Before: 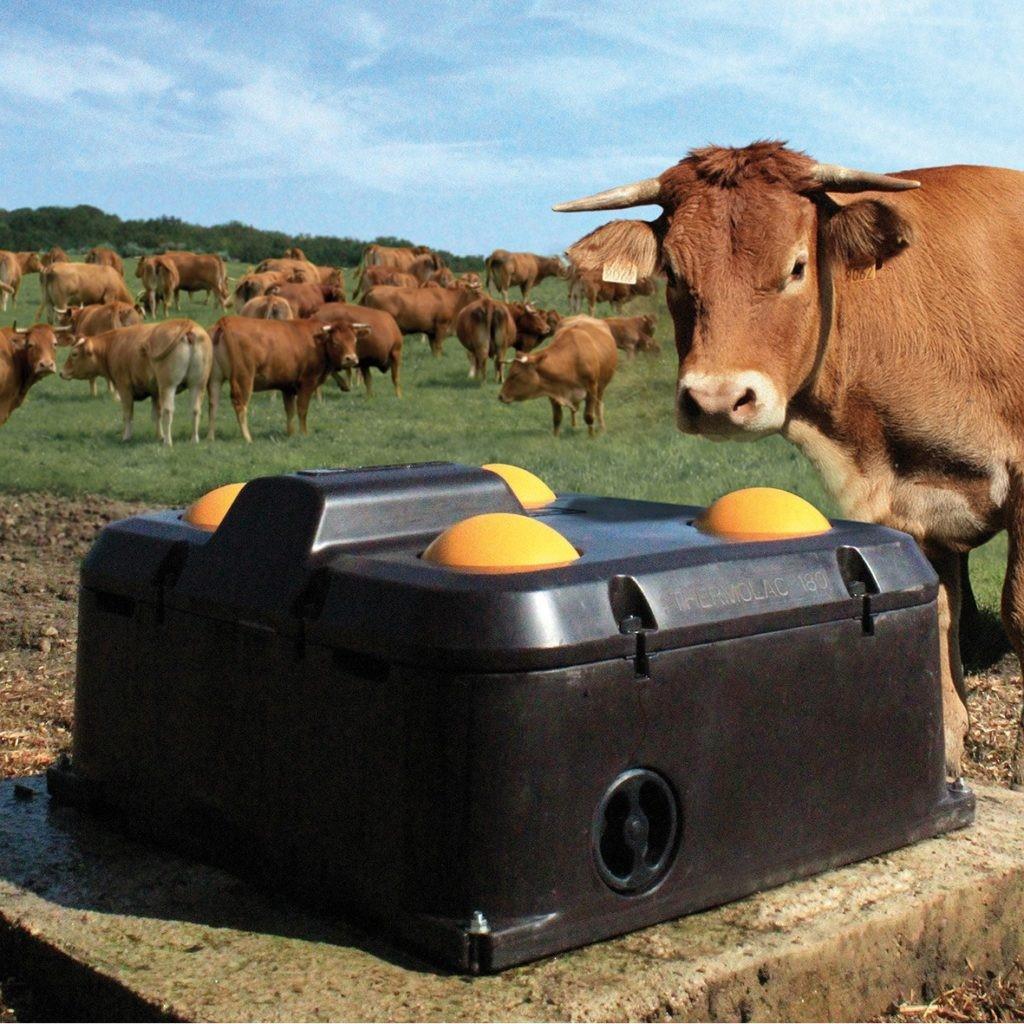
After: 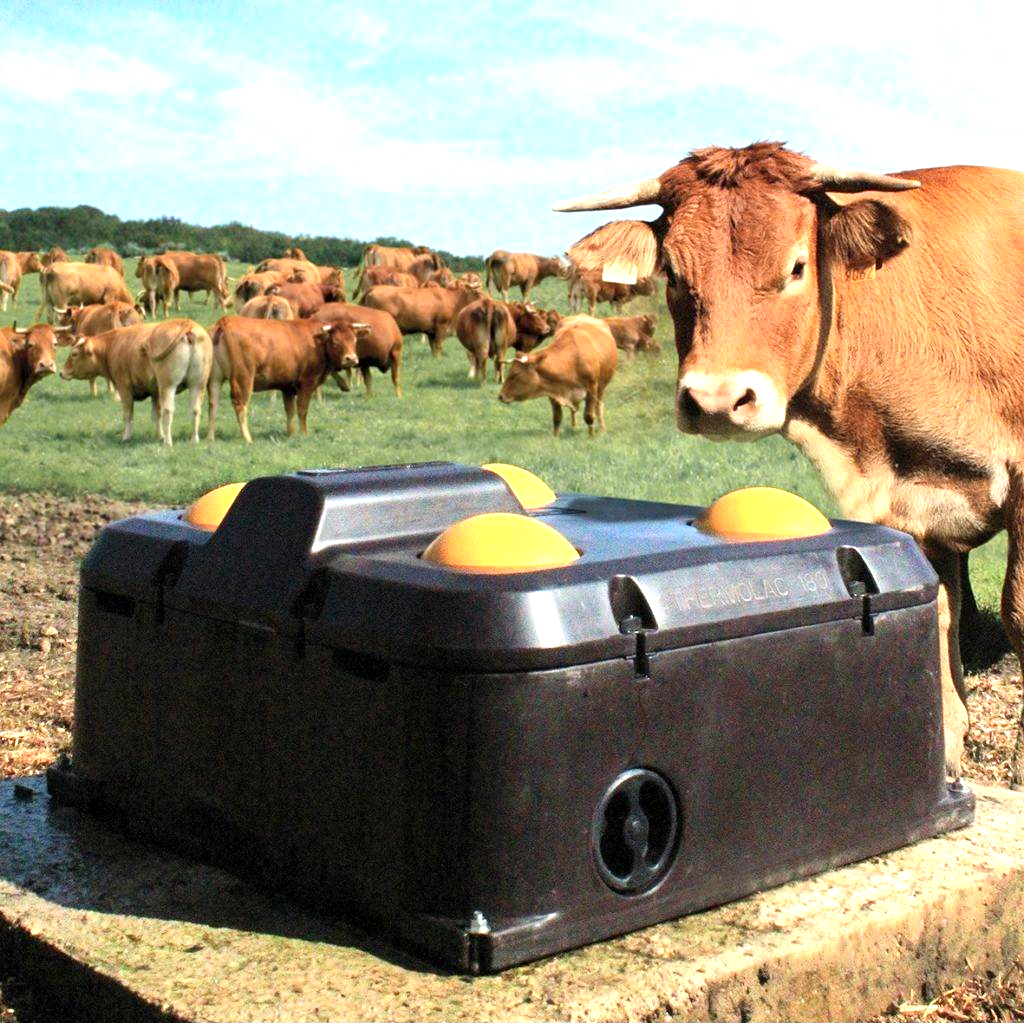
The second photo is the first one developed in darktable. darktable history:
exposure: black level correction 0.001, exposure 1.05 EV, compensate exposure bias true, compensate highlight preservation false
tone curve: curves: ch0 [(0, 0) (0.251, 0.254) (0.689, 0.733) (1, 1)]
